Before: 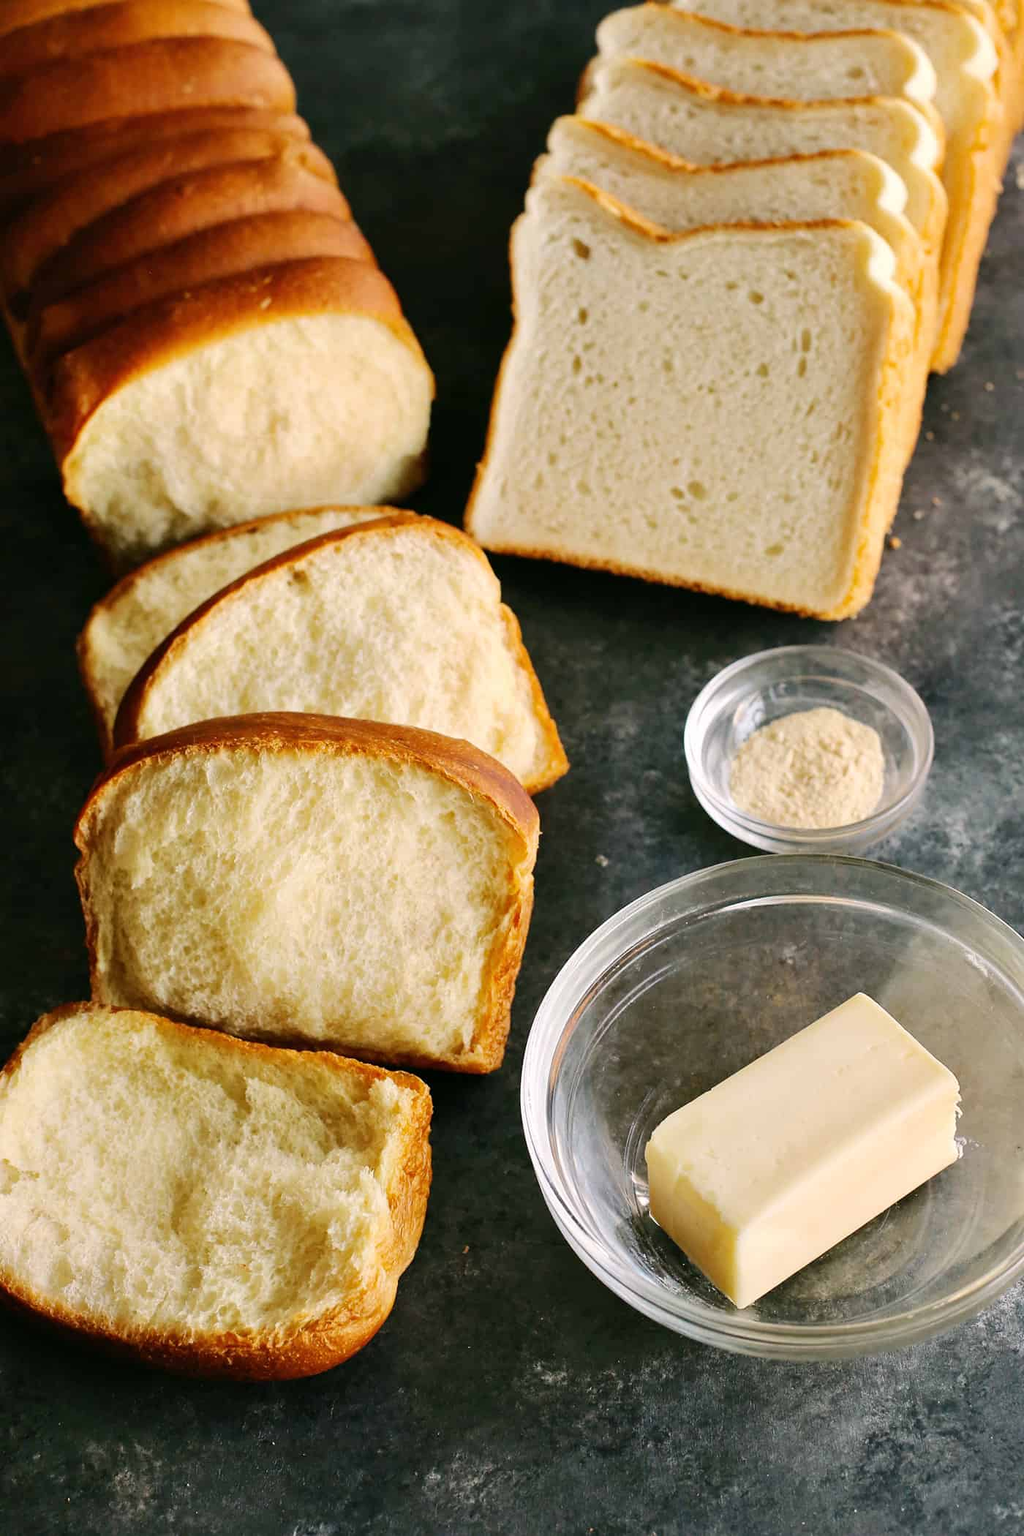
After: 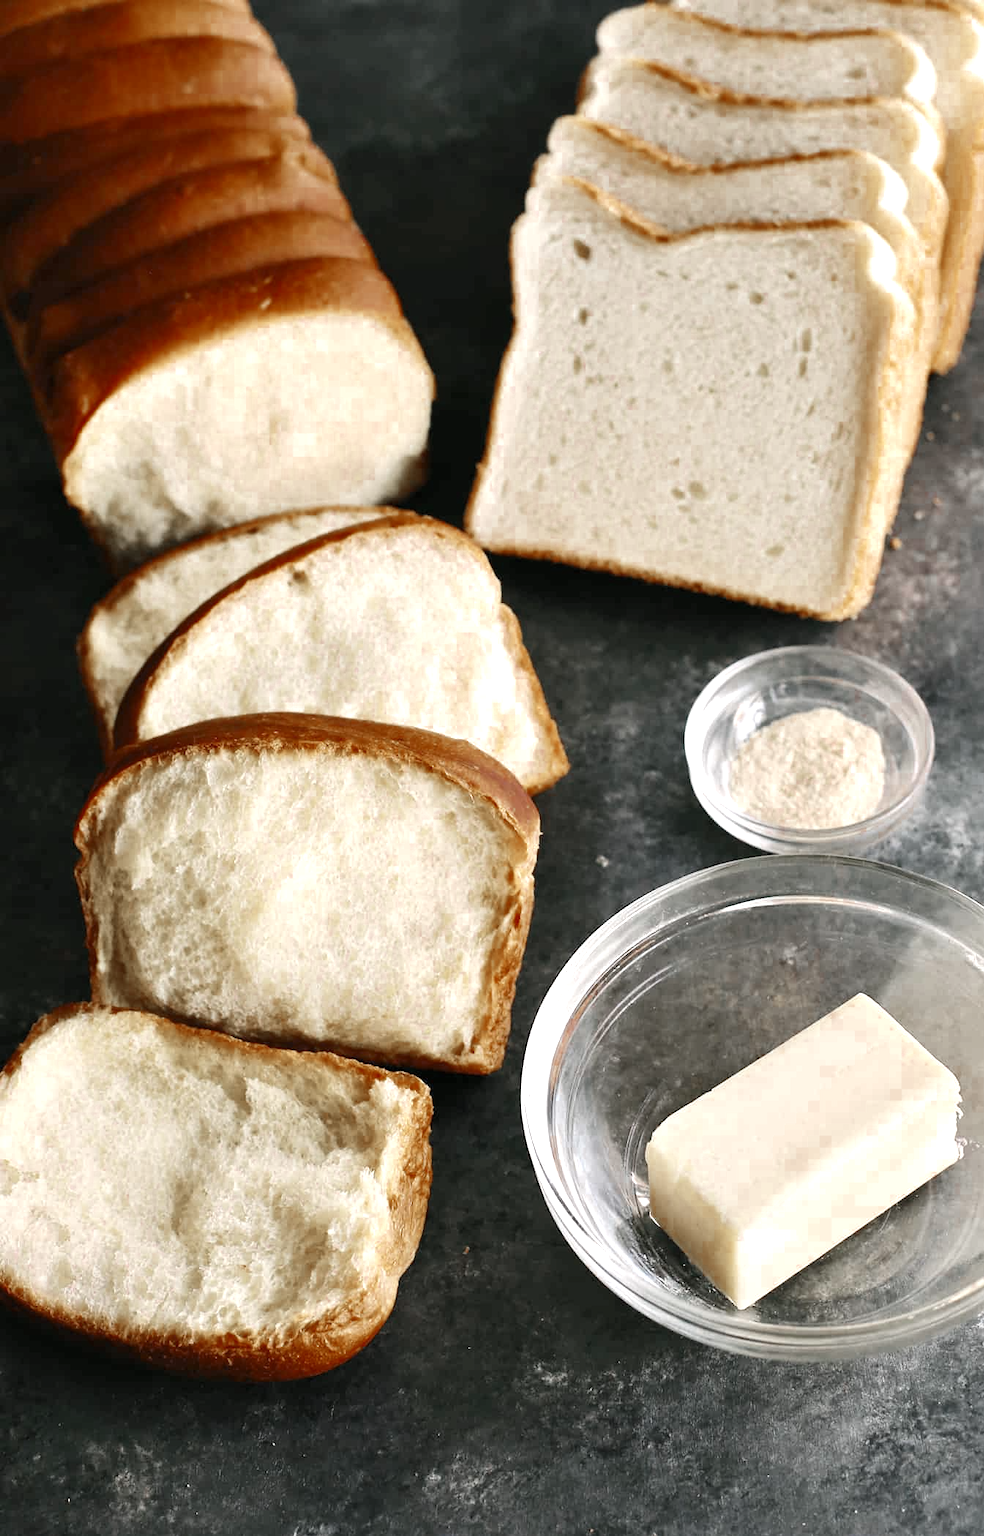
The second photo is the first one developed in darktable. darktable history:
color zones: curves: ch0 [(0, 0.5) (0.125, 0.4) (0.25, 0.5) (0.375, 0.4) (0.5, 0.4) (0.625, 0.6) (0.75, 0.6) (0.875, 0.5)]; ch1 [(0, 0.35) (0.125, 0.45) (0.25, 0.35) (0.375, 0.35) (0.5, 0.35) (0.625, 0.35) (0.75, 0.45) (0.875, 0.35)]; ch2 [(0, 0.6) (0.125, 0.5) (0.25, 0.5) (0.375, 0.6) (0.5, 0.6) (0.625, 0.5) (0.75, 0.5) (0.875, 0.5)], mix 100.72%
crop: right 3.834%, bottom 0.038%
exposure: exposure 0.562 EV, compensate highlight preservation false
